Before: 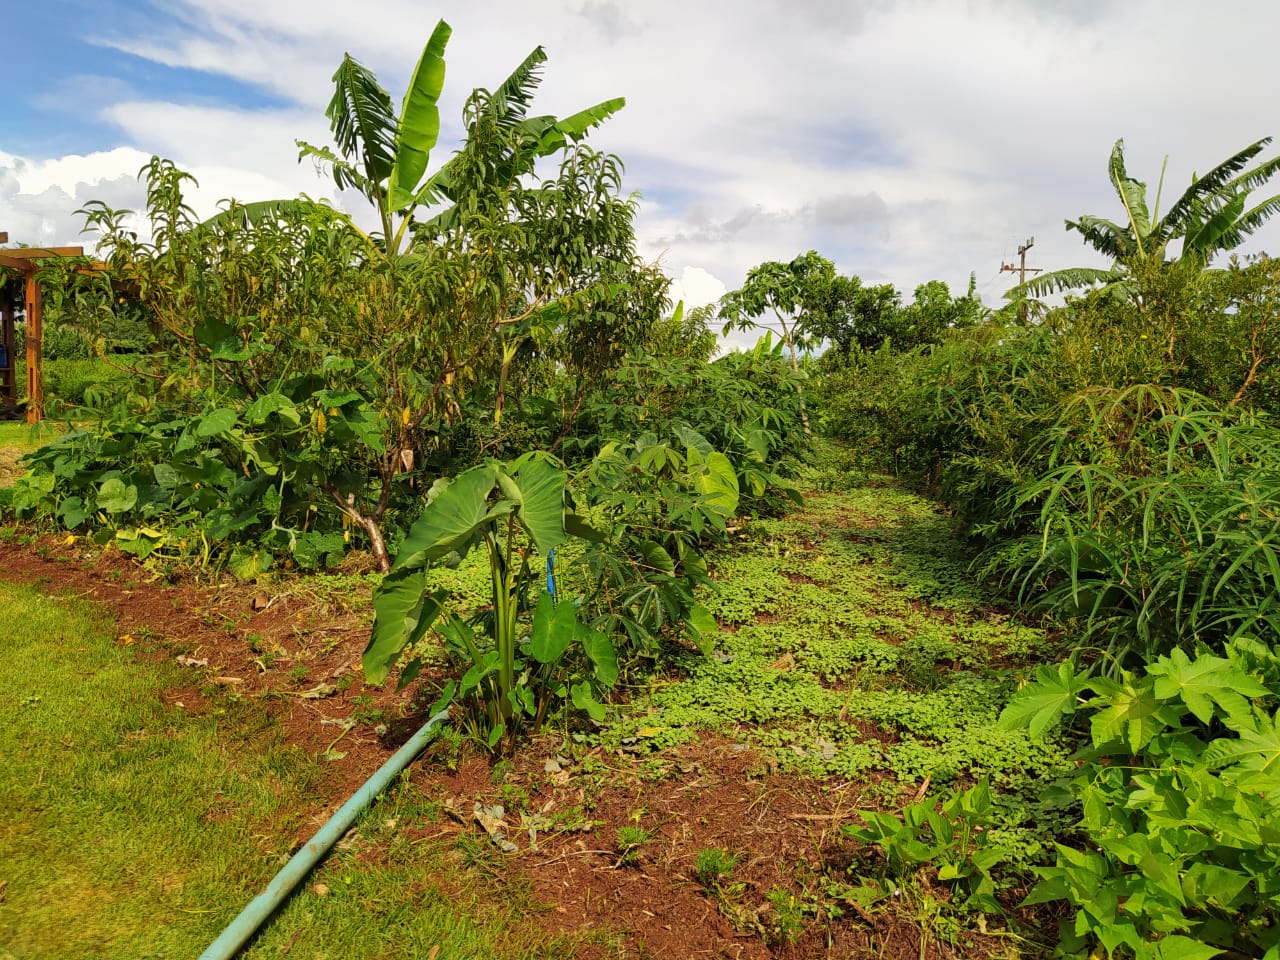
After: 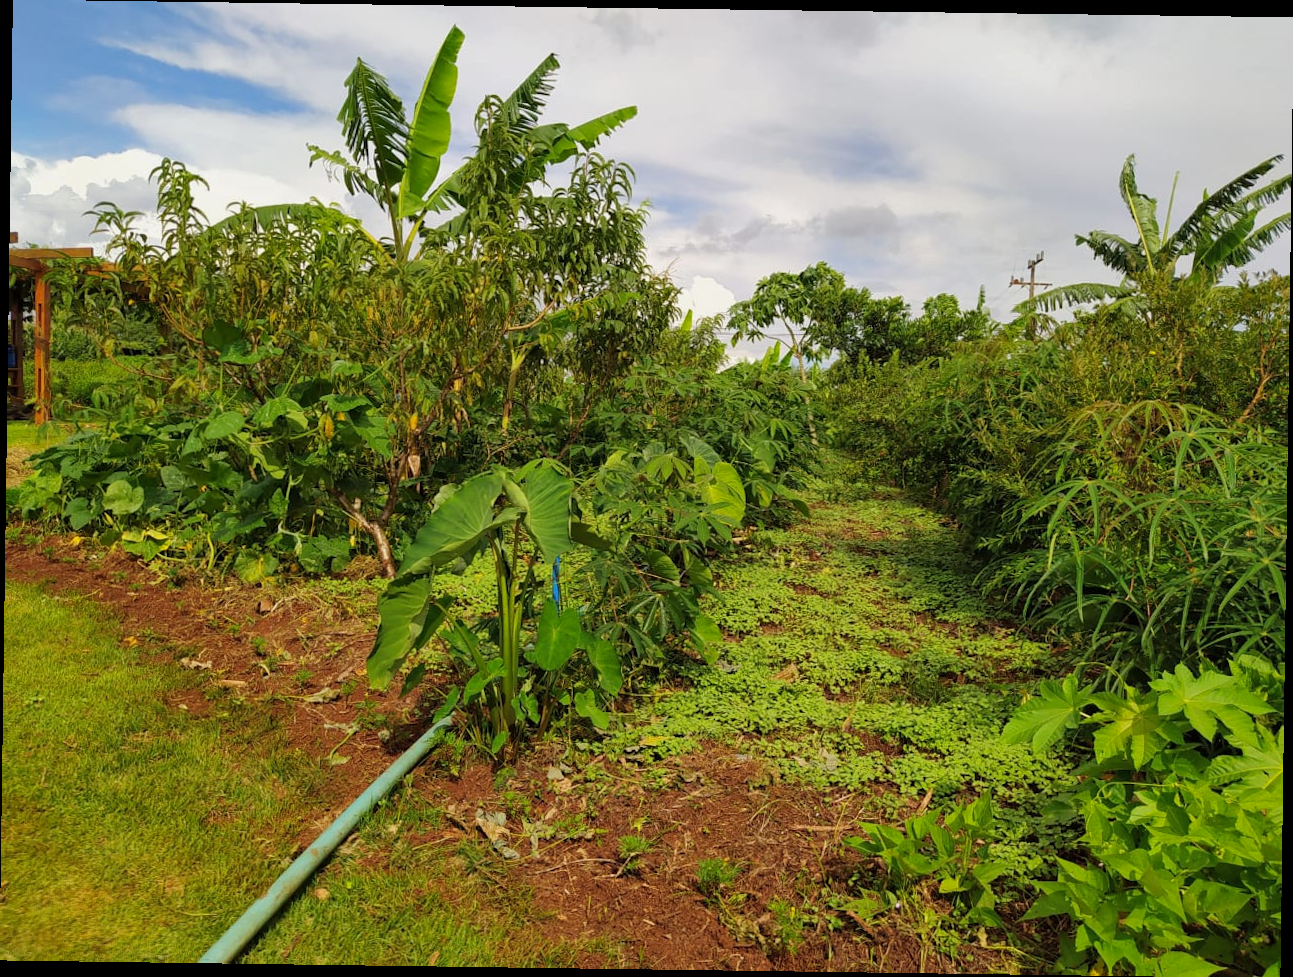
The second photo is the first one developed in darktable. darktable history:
rotate and perspective: rotation 0.8°, automatic cropping off
tone equalizer: on, module defaults
shadows and highlights: shadows 25, white point adjustment -3, highlights -30
